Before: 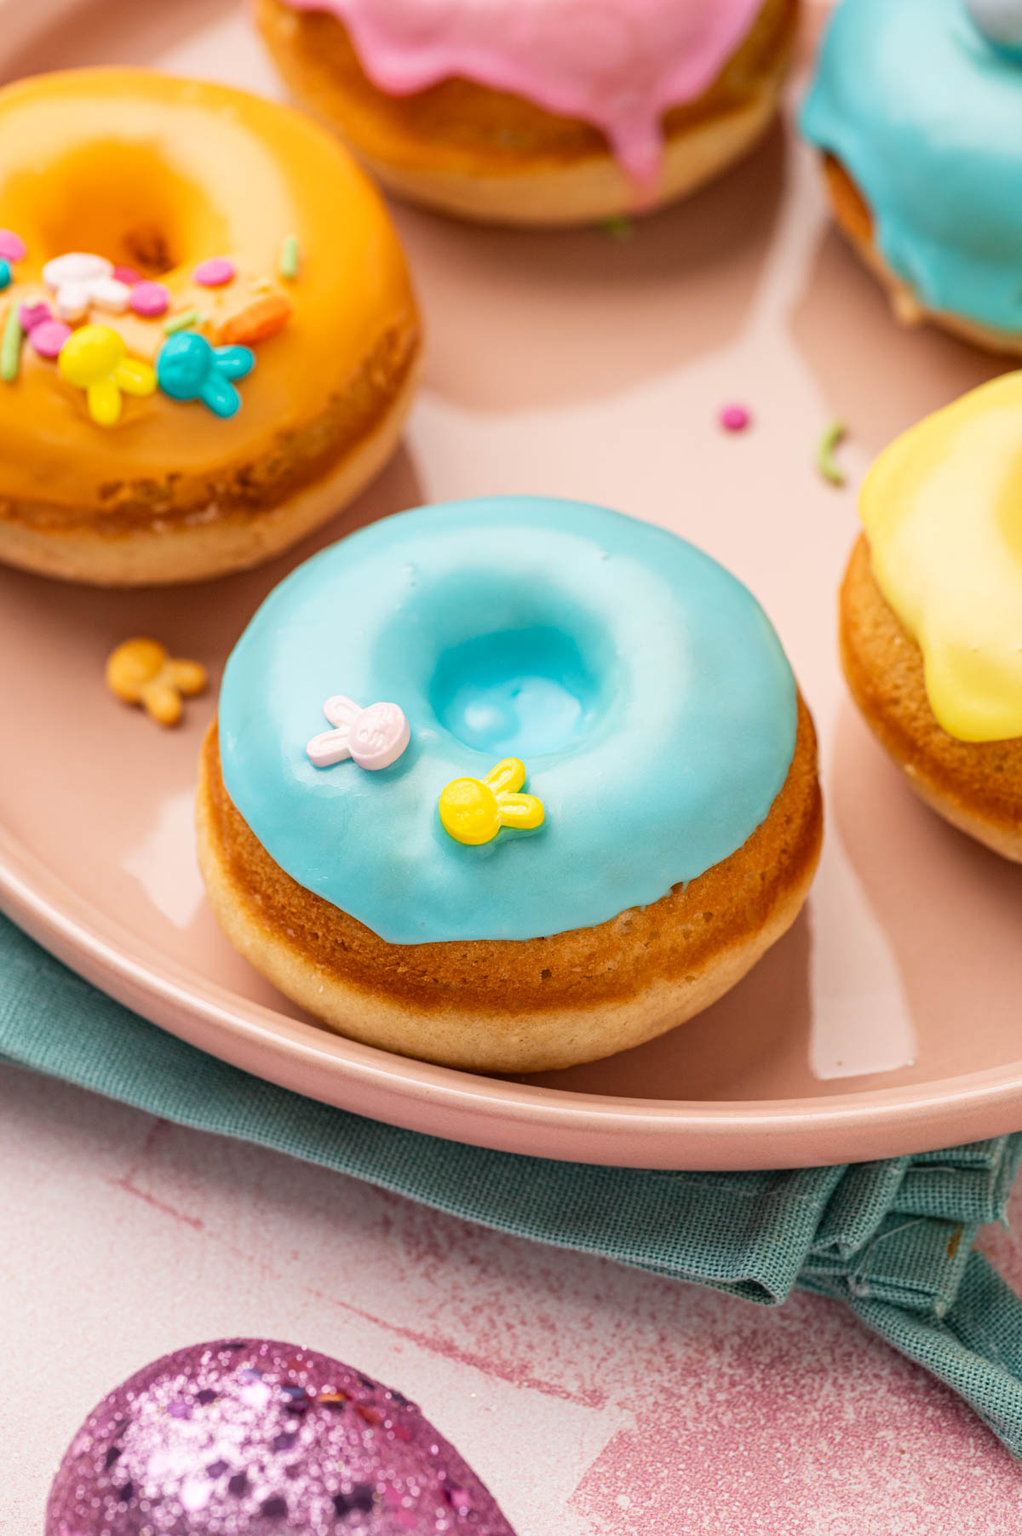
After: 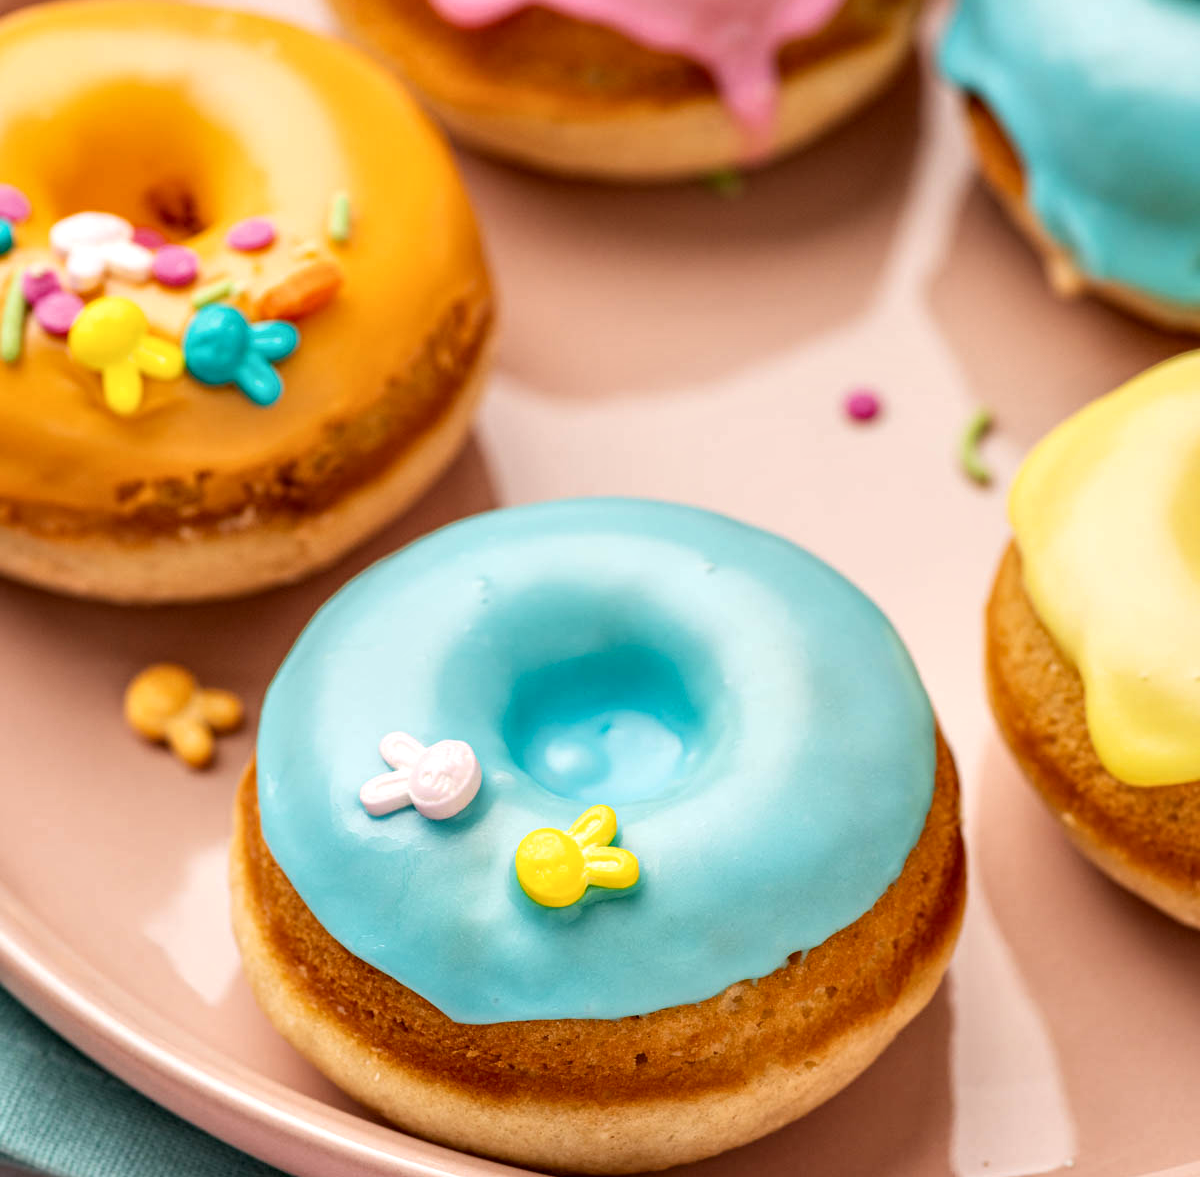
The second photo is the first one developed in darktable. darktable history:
contrast equalizer: octaves 7, y [[0.586, 0.584, 0.576, 0.565, 0.552, 0.539], [0.5 ×6], [0.97, 0.959, 0.919, 0.859, 0.789, 0.717], [0 ×6], [0 ×6]]
crop and rotate: top 4.763%, bottom 29.992%
